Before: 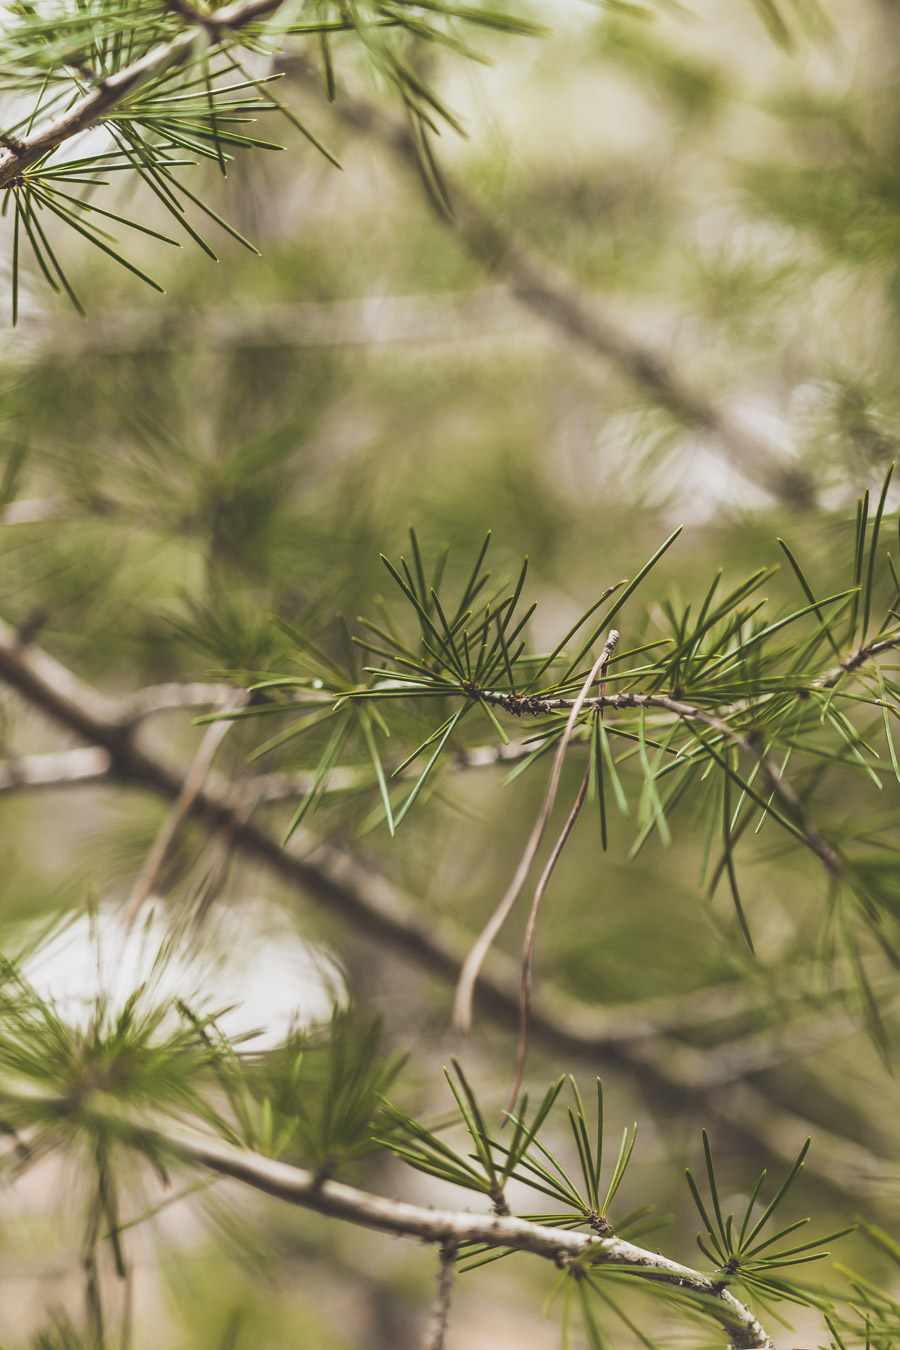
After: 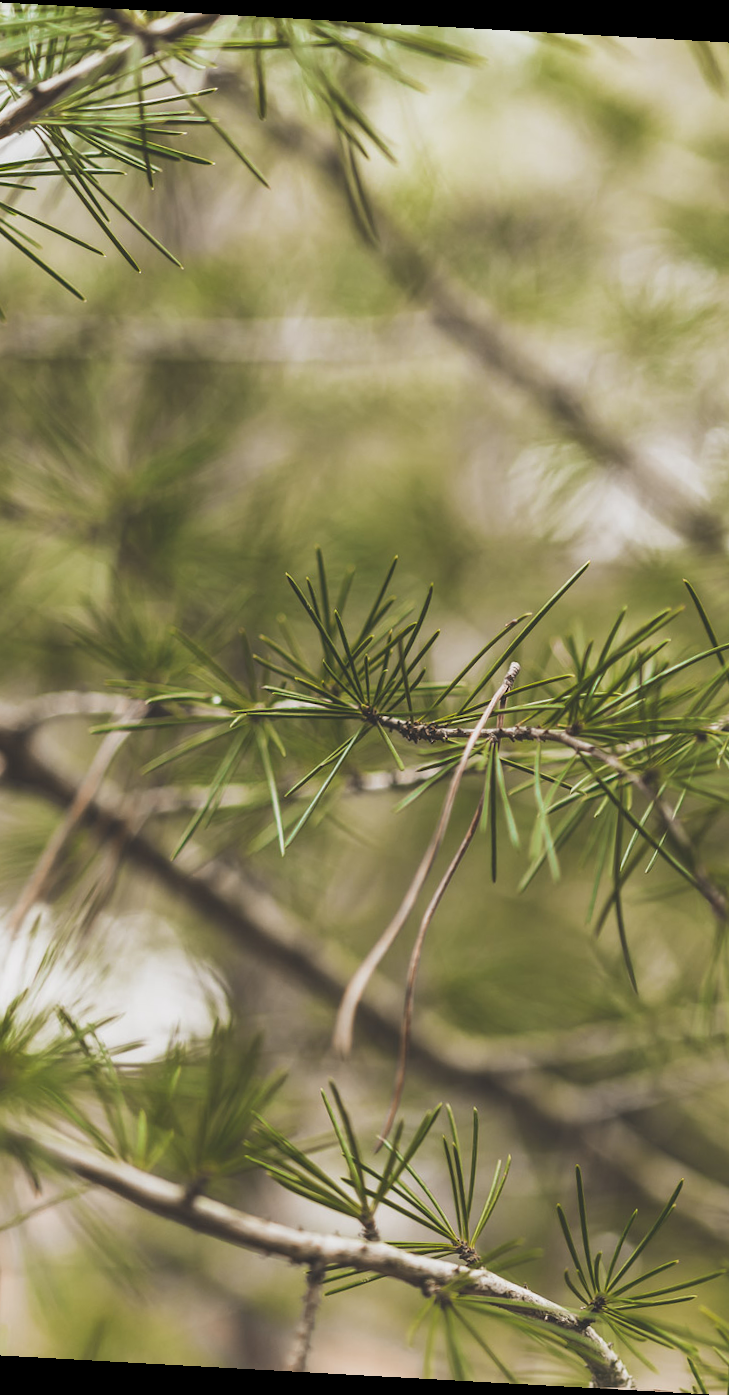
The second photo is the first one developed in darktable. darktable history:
crop and rotate: angle -3.15°, left 14.156%, top 0.043%, right 10.851%, bottom 0.073%
